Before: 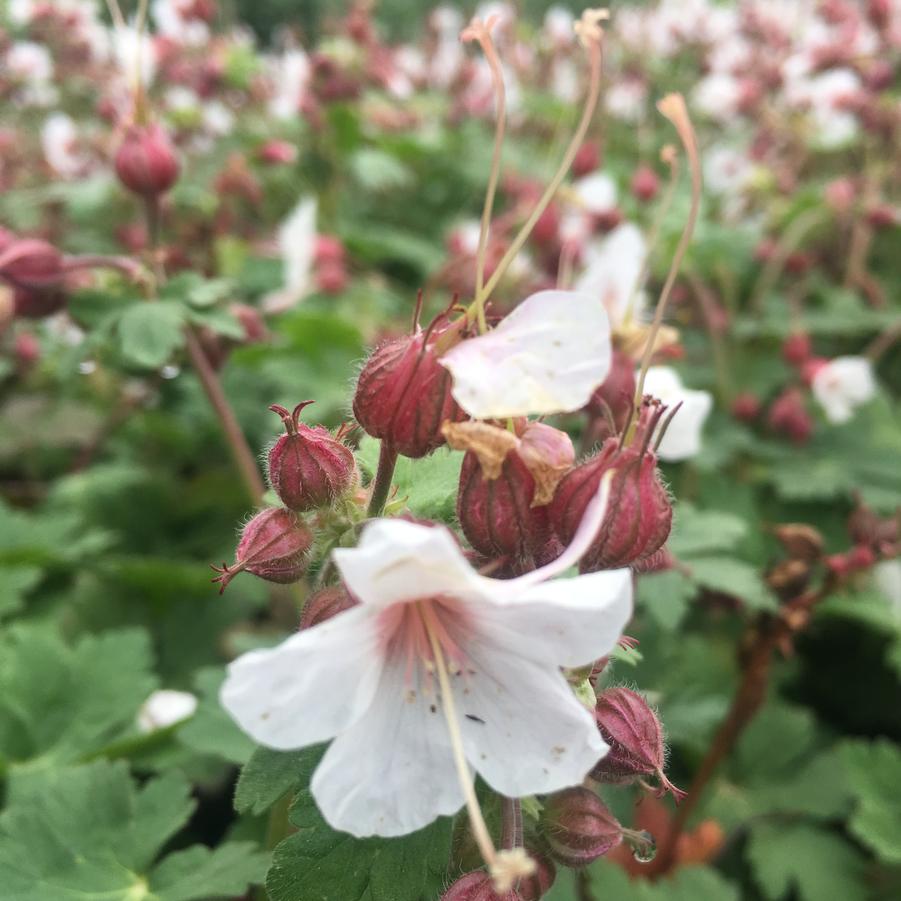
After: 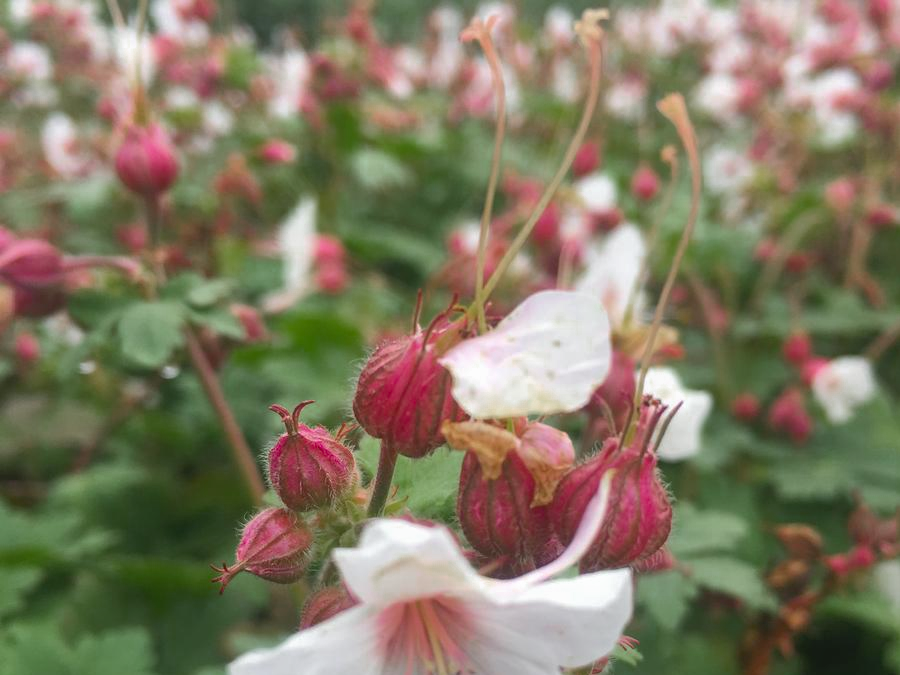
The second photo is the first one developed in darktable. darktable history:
crop: bottom 24.967%
shadows and highlights: on, module defaults
color zones: curves: ch0 [(0, 0.48) (0.209, 0.398) (0.305, 0.332) (0.429, 0.493) (0.571, 0.5) (0.714, 0.5) (0.857, 0.5) (1, 0.48)]; ch1 [(0, 0.633) (0.143, 0.586) (0.286, 0.489) (0.429, 0.448) (0.571, 0.31) (0.714, 0.335) (0.857, 0.492) (1, 0.633)]; ch2 [(0, 0.448) (0.143, 0.498) (0.286, 0.5) (0.429, 0.5) (0.571, 0.5) (0.714, 0.5) (0.857, 0.5) (1, 0.448)]
contrast equalizer: y [[0.5, 0.5, 0.468, 0.5, 0.5, 0.5], [0.5 ×6], [0.5 ×6], [0 ×6], [0 ×6]]
